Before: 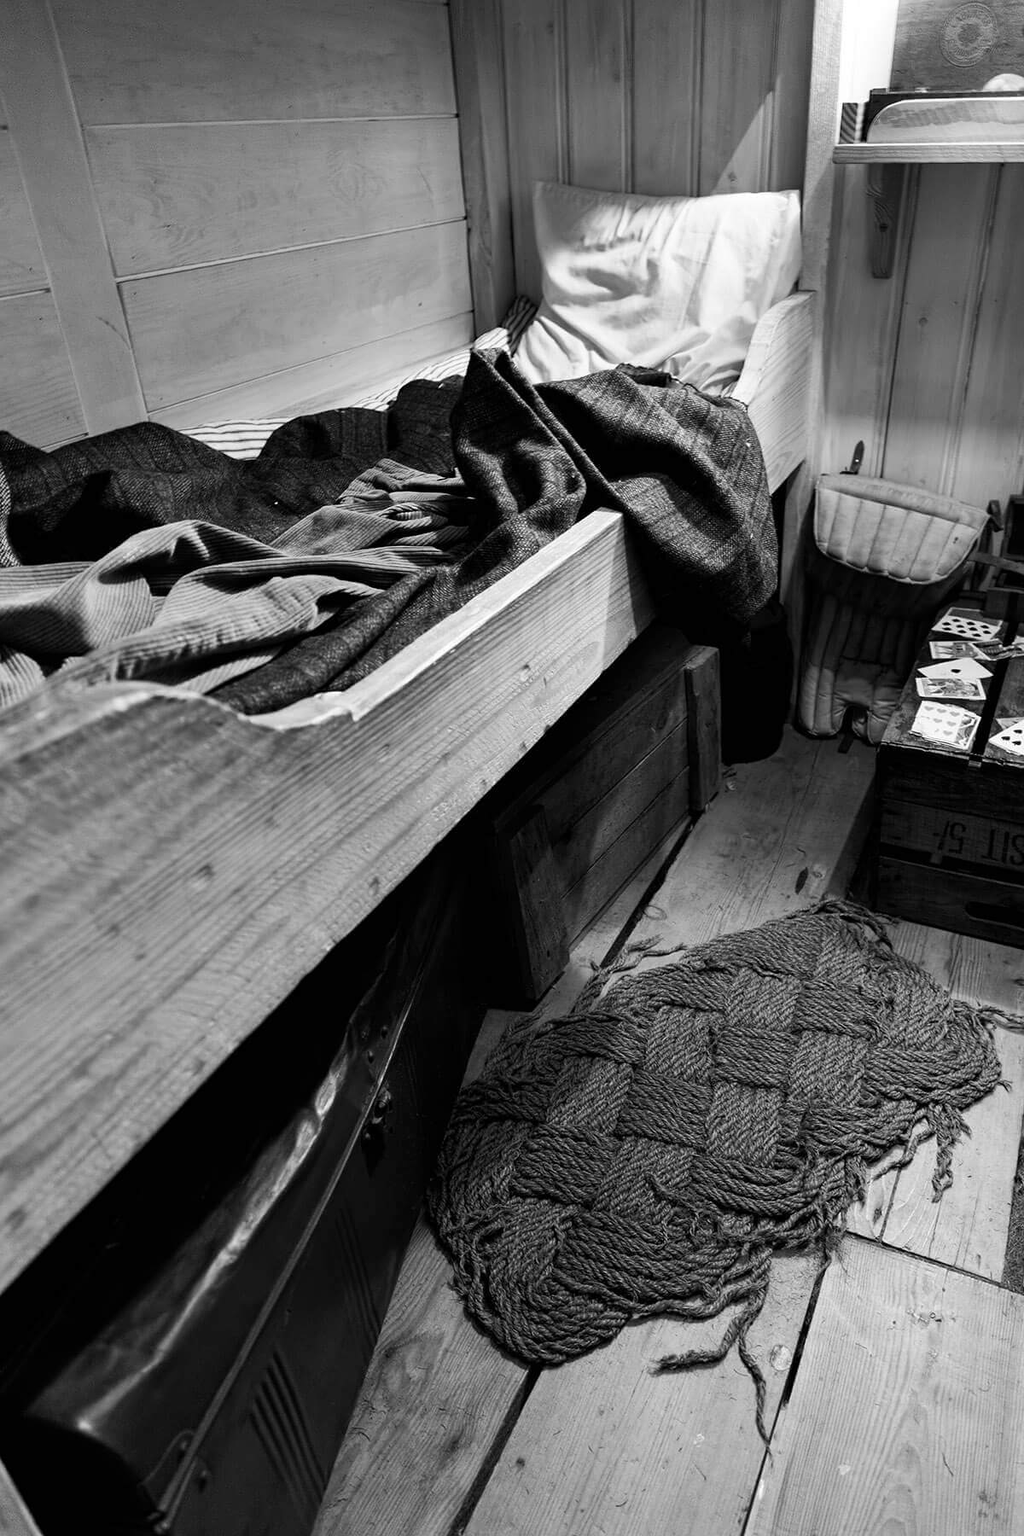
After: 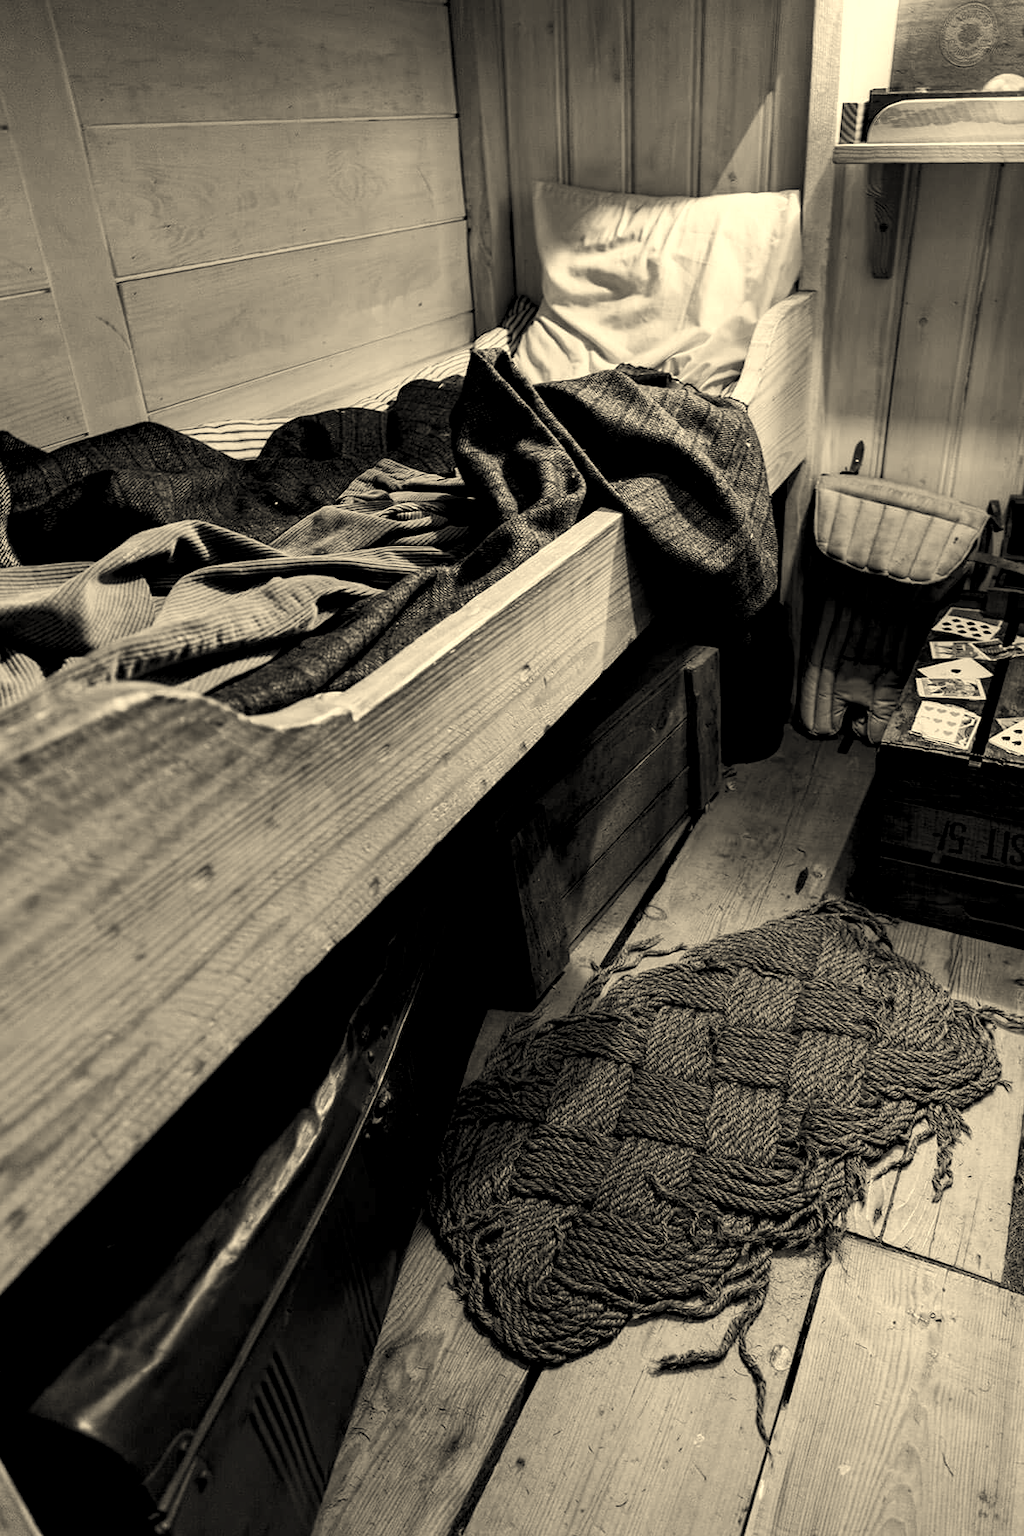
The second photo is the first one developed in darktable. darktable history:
color correction: highlights a* 2.72, highlights b* 22.8
local contrast: highlights 25%, shadows 75%, midtone range 0.75
